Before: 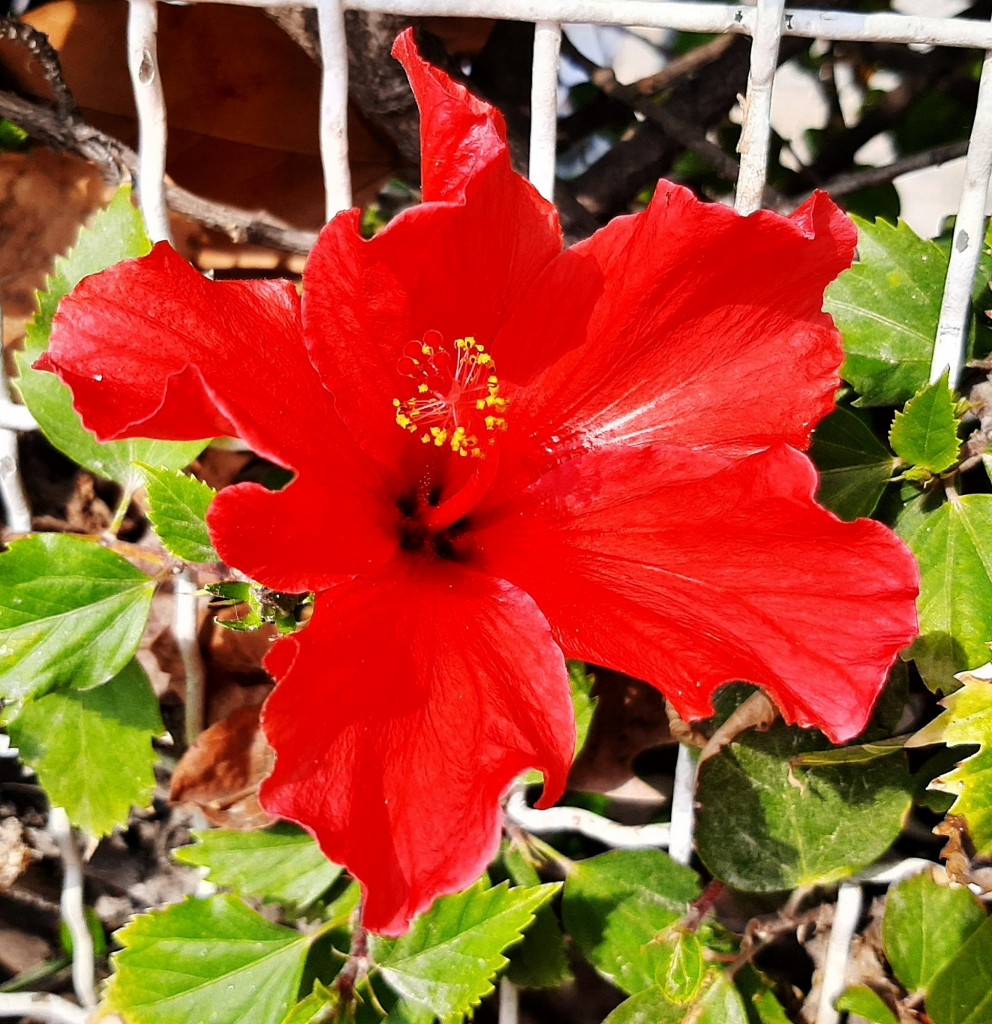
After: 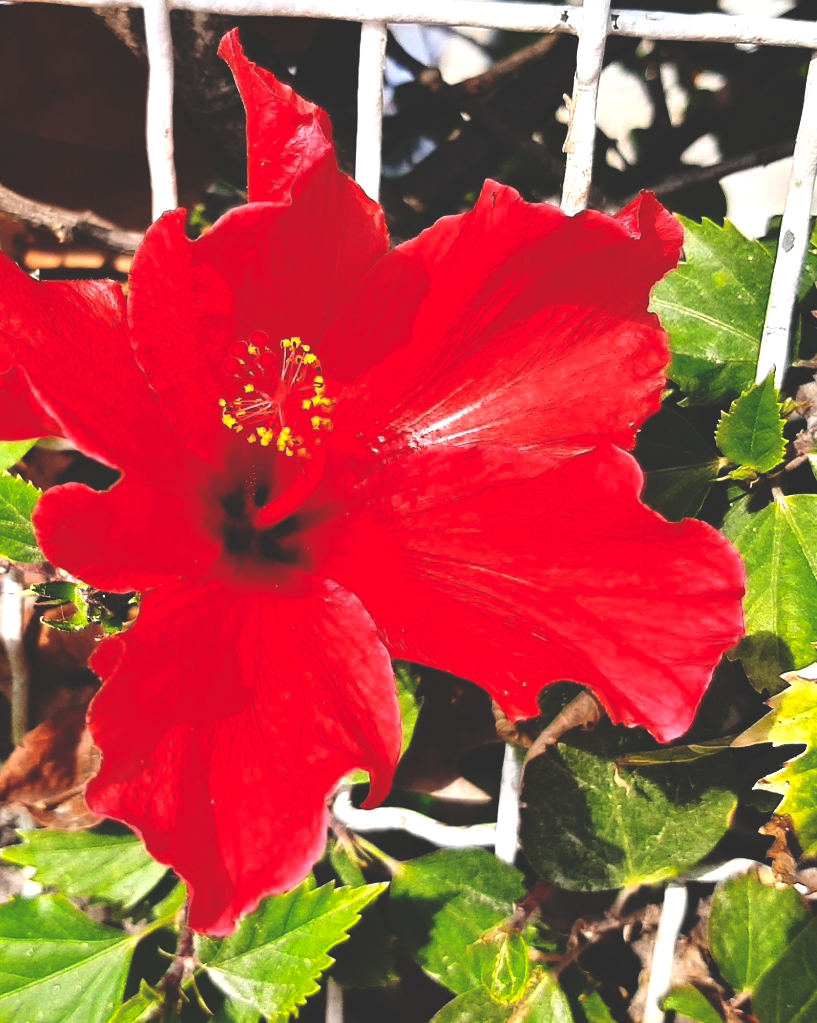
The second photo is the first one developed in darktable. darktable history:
rgb curve: curves: ch0 [(0, 0.186) (0.314, 0.284) (0.775, 0.708) (1, 1)], compensate middle gray true, preserve colors none
crop: left 17.582%, bottom 0.031%
tone equalizer: -8 EV -0.417 EV, -7 EV -0.389 EV, -6 EV -0.333 EV, -5 EV -0.222 EV, -3 EV 0.222 EV, -2 EV 0.333 EV, -1 EV 0.389 EV, +0 EV 0.417 EV, edges refinement/feathering 500, mask exposure compensation -1.57 EV, preserve details no
